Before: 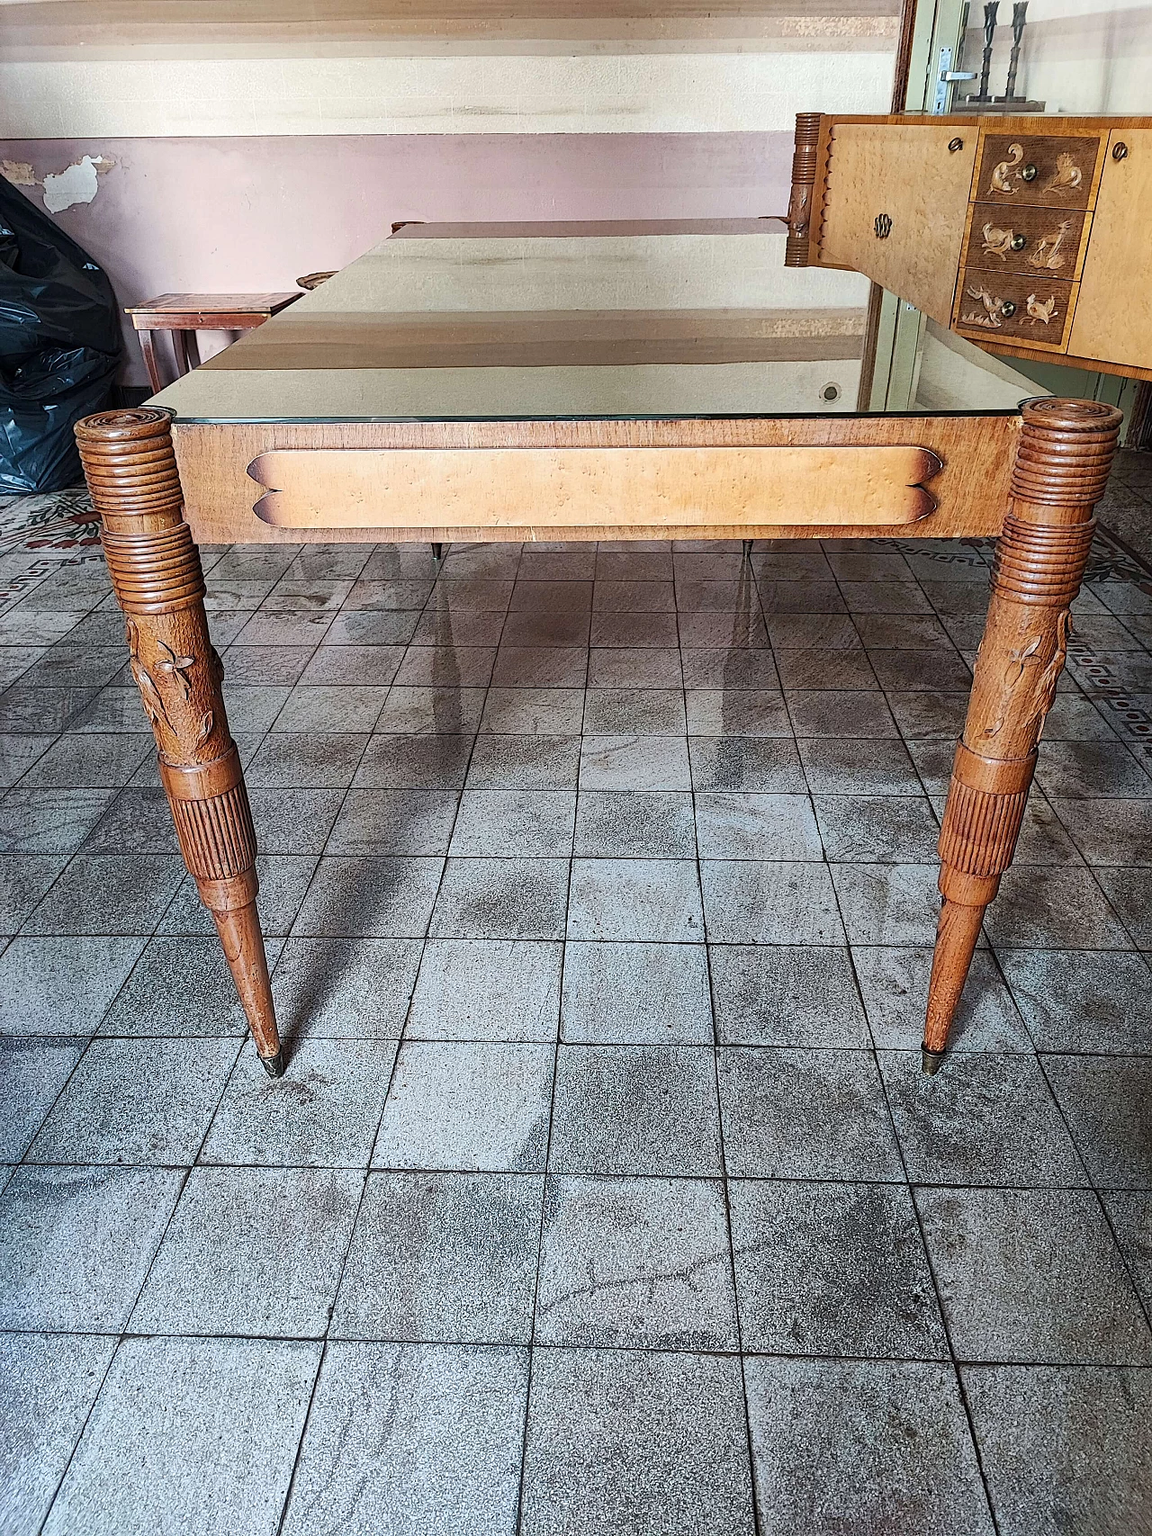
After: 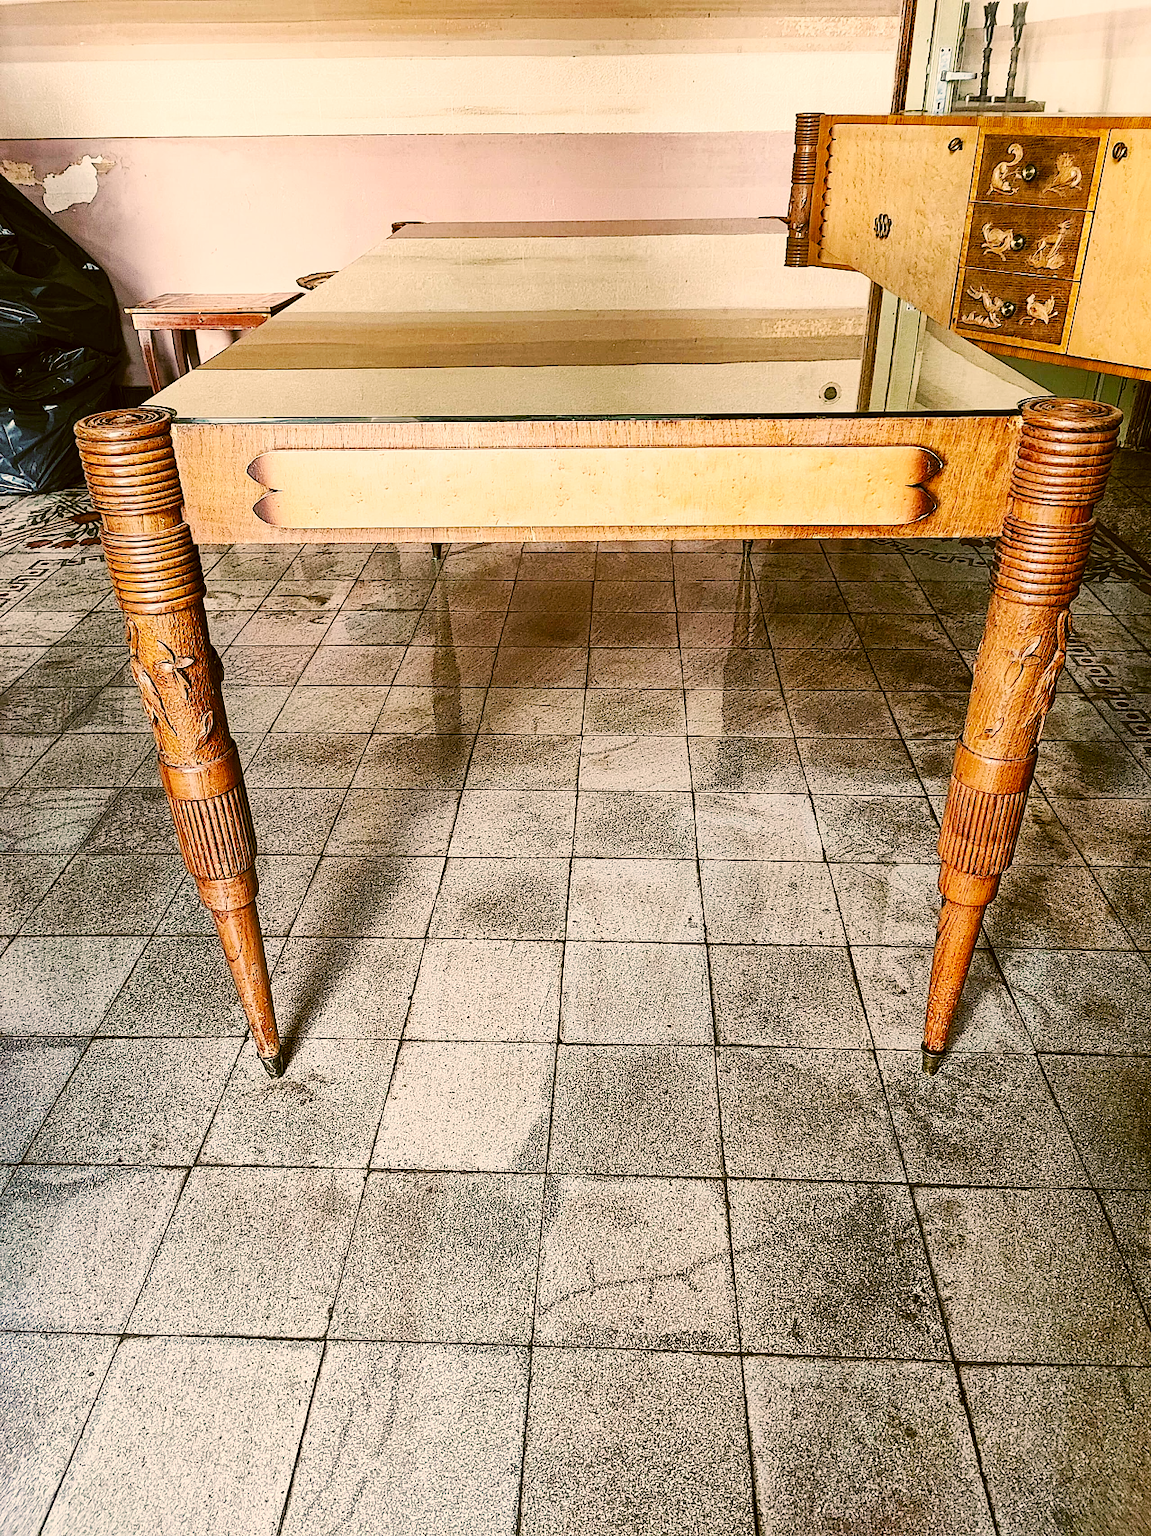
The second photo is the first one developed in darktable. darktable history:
base curve: curves: ch0 [(0, 0) (0.032, 0.025) (0.121, 0.166) (0.206, 0.329) (0.605, 0.79) (1, 1)], preserve colors none
color correction: highlights a* 8.76, highlights b* 15.46, shadows a* -0.497, shadows b* 25.77
